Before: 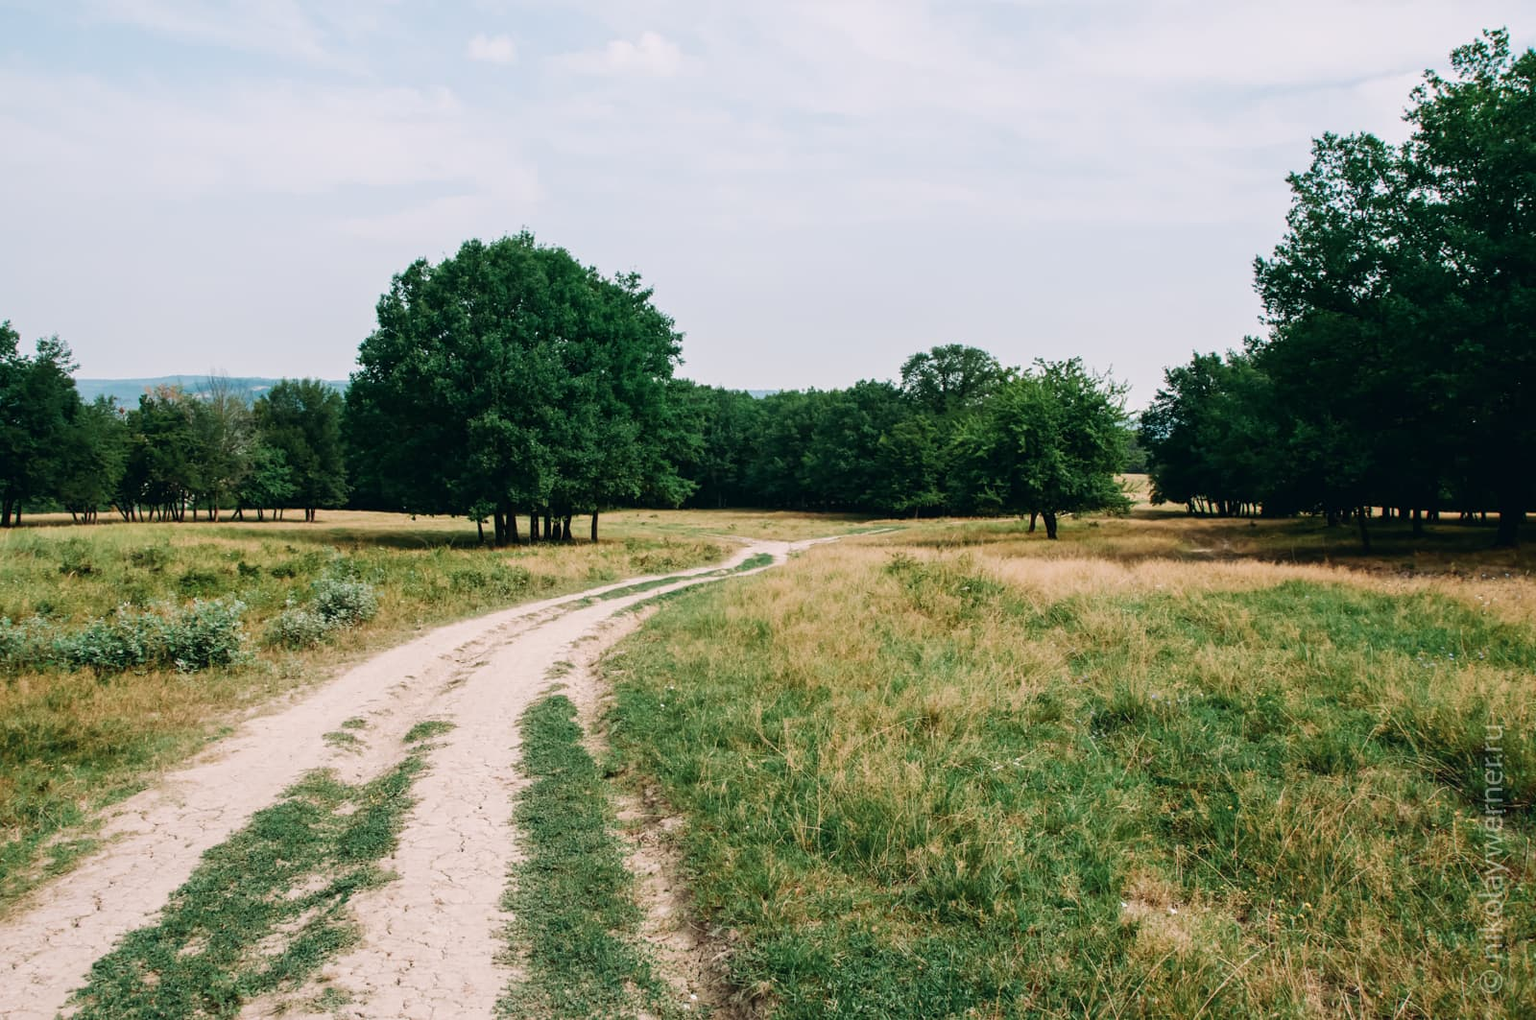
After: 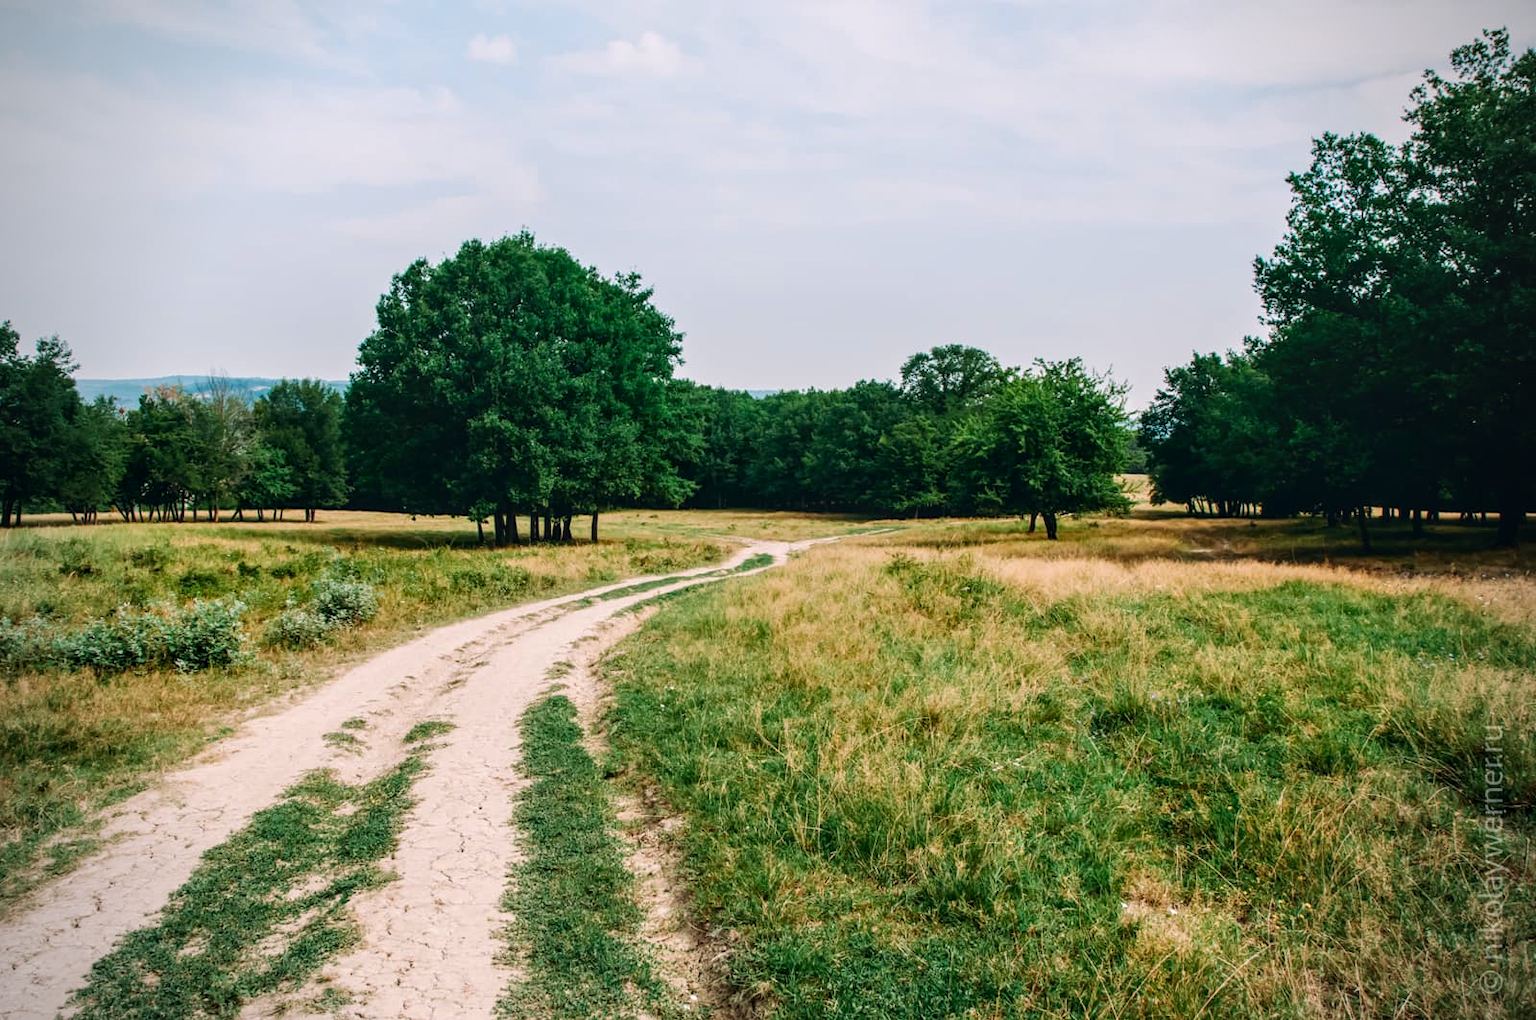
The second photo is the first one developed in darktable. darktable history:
local contrast: on, module defaults
color correction: highlights b* -0.055, saturation 0.988
vignetting: on, module defaults
contrast brightness saturation: contrast 0.086, saturation 0.272
